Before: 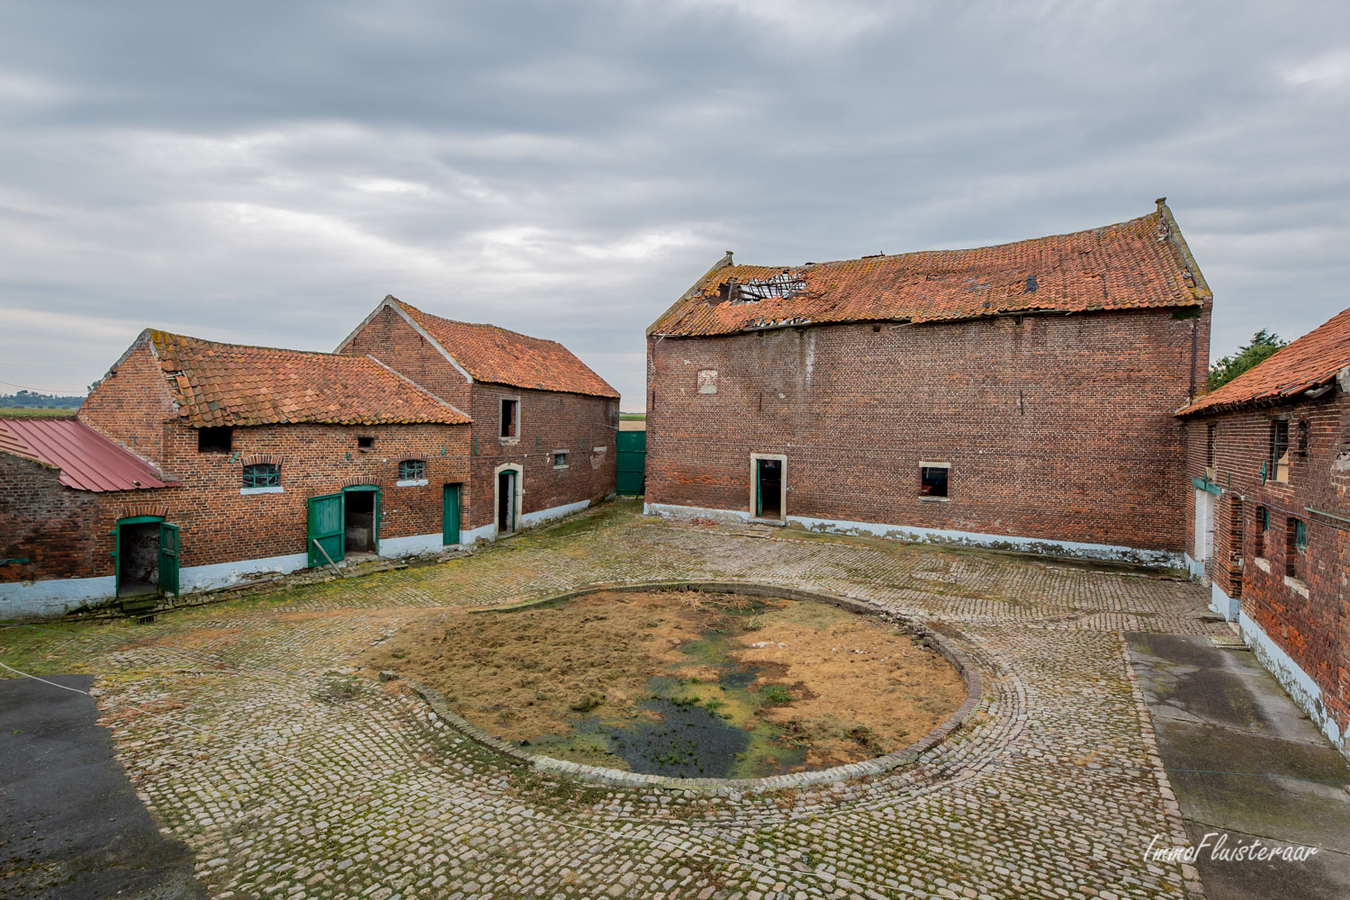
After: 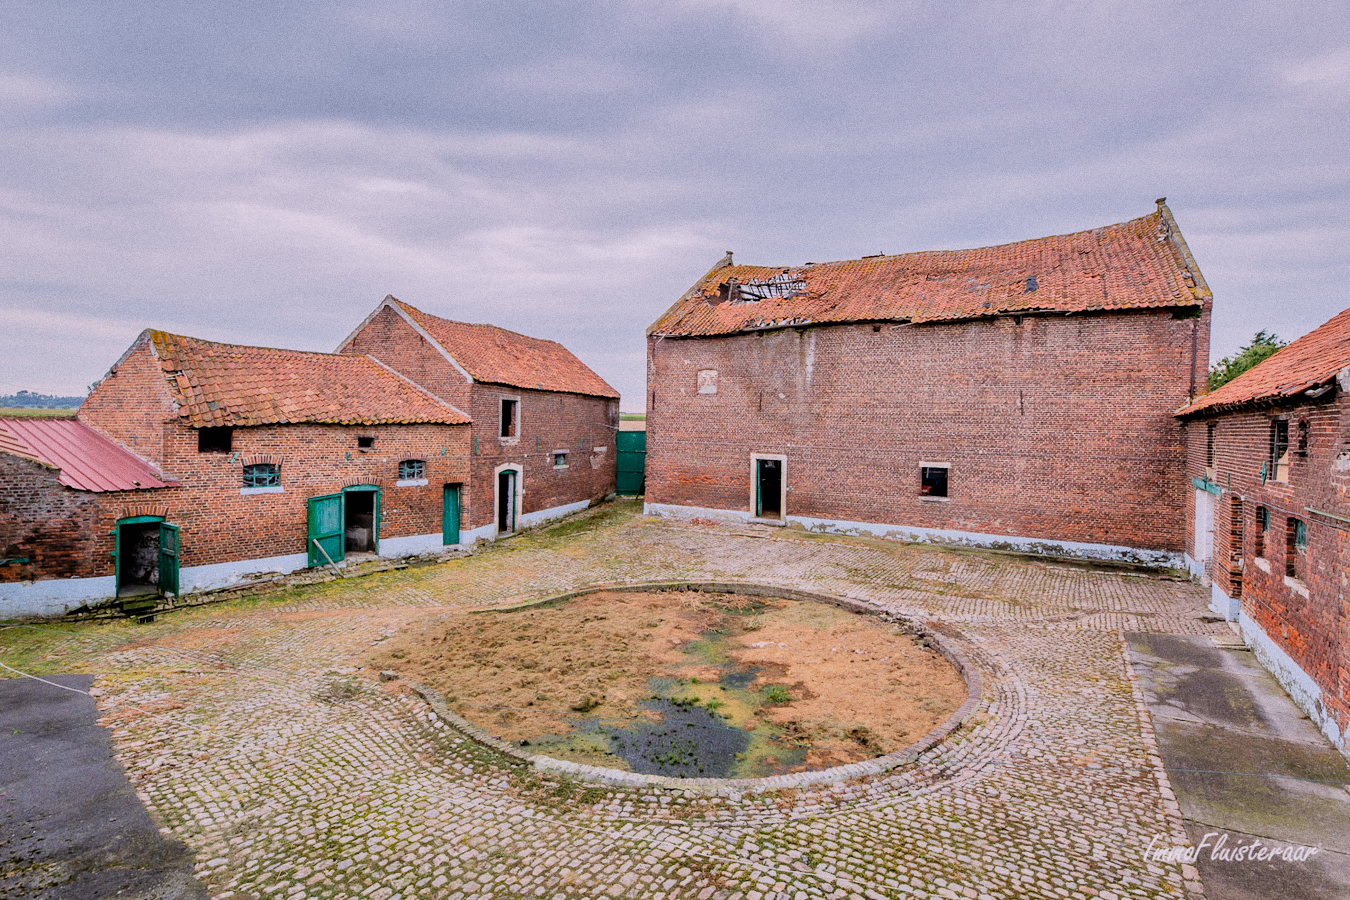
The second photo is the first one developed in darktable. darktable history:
filmic rgb: black relative exposure -7.15 EV, white relative exposure 5.36 EV, hardness 3.02
exposure: black level correction 0.001, exposure 1 EV, compensate highlight preservation false
shadows and highlights: shadows 43.71, white point adjustment -1.46, soften with gaussian
grain: on, module defaults
white balance: red 1.066, blue 1.119
